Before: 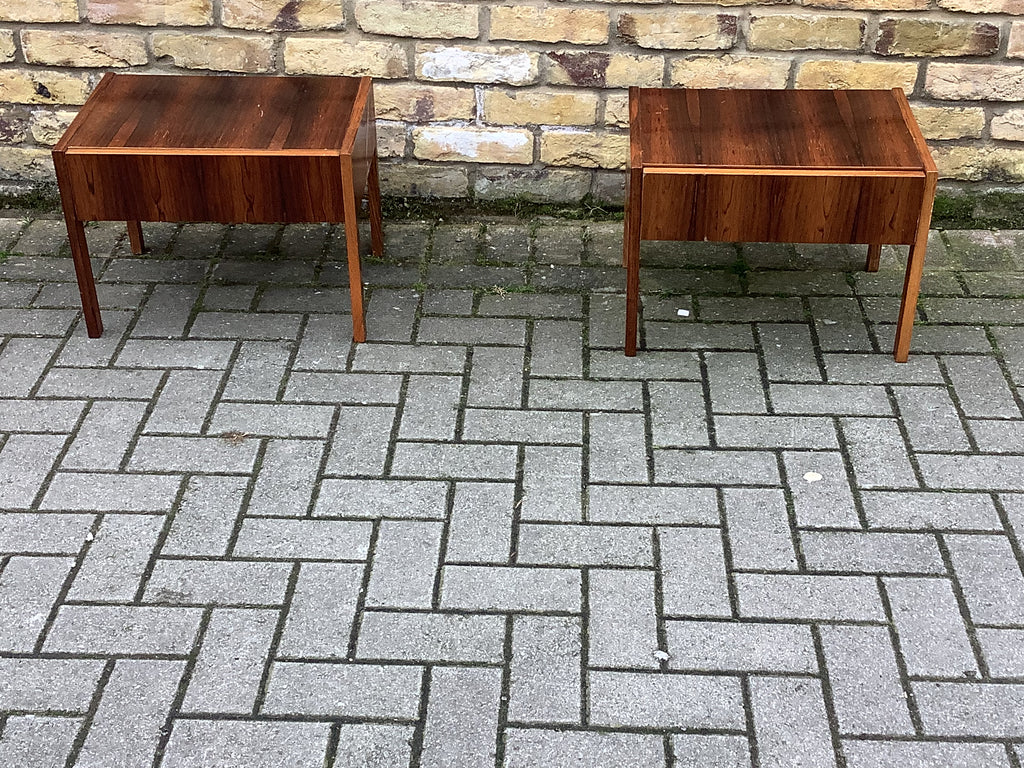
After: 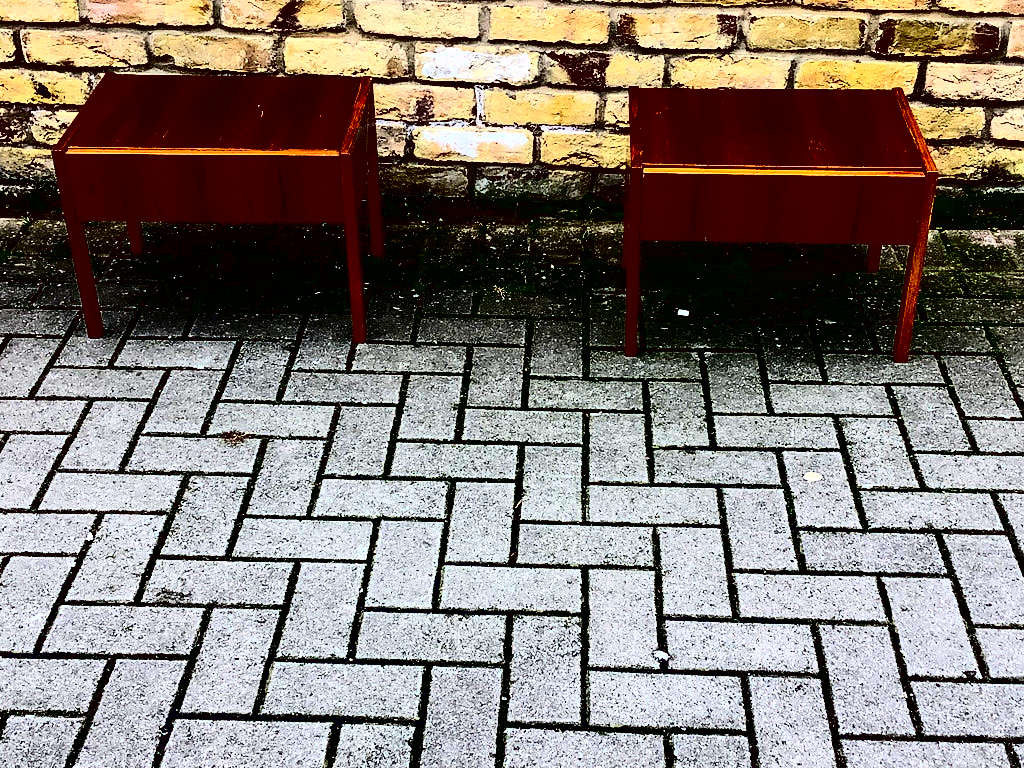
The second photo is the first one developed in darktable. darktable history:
contrast brightness saturation: contrast 0.756, brightness -0.981, saturation 0.987
